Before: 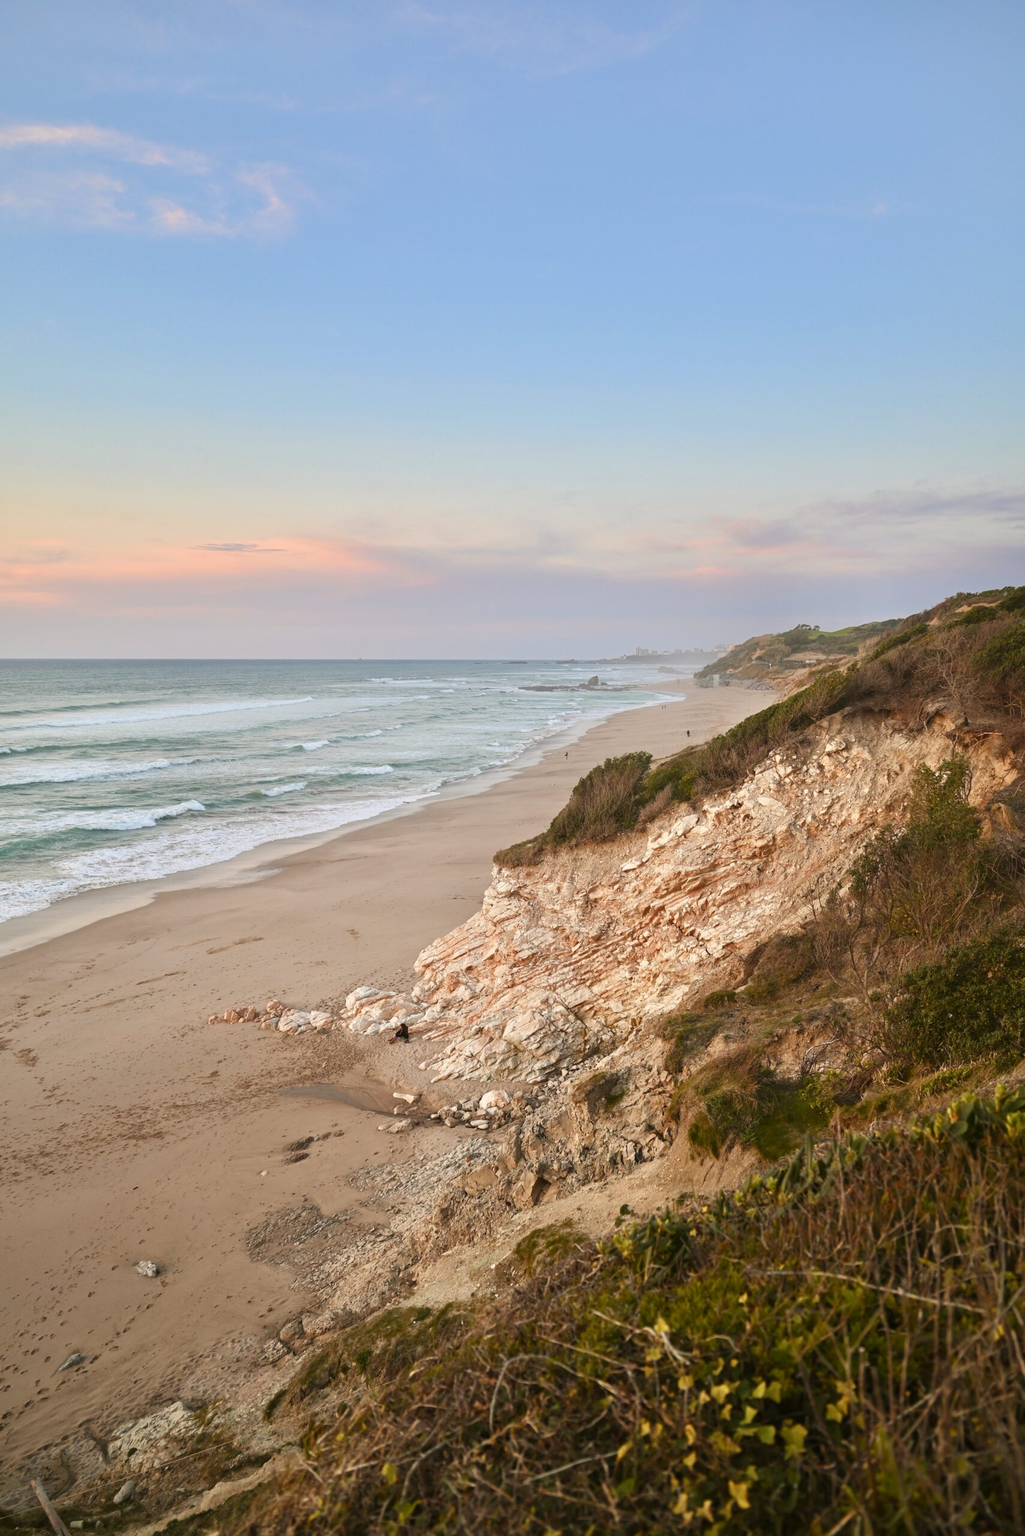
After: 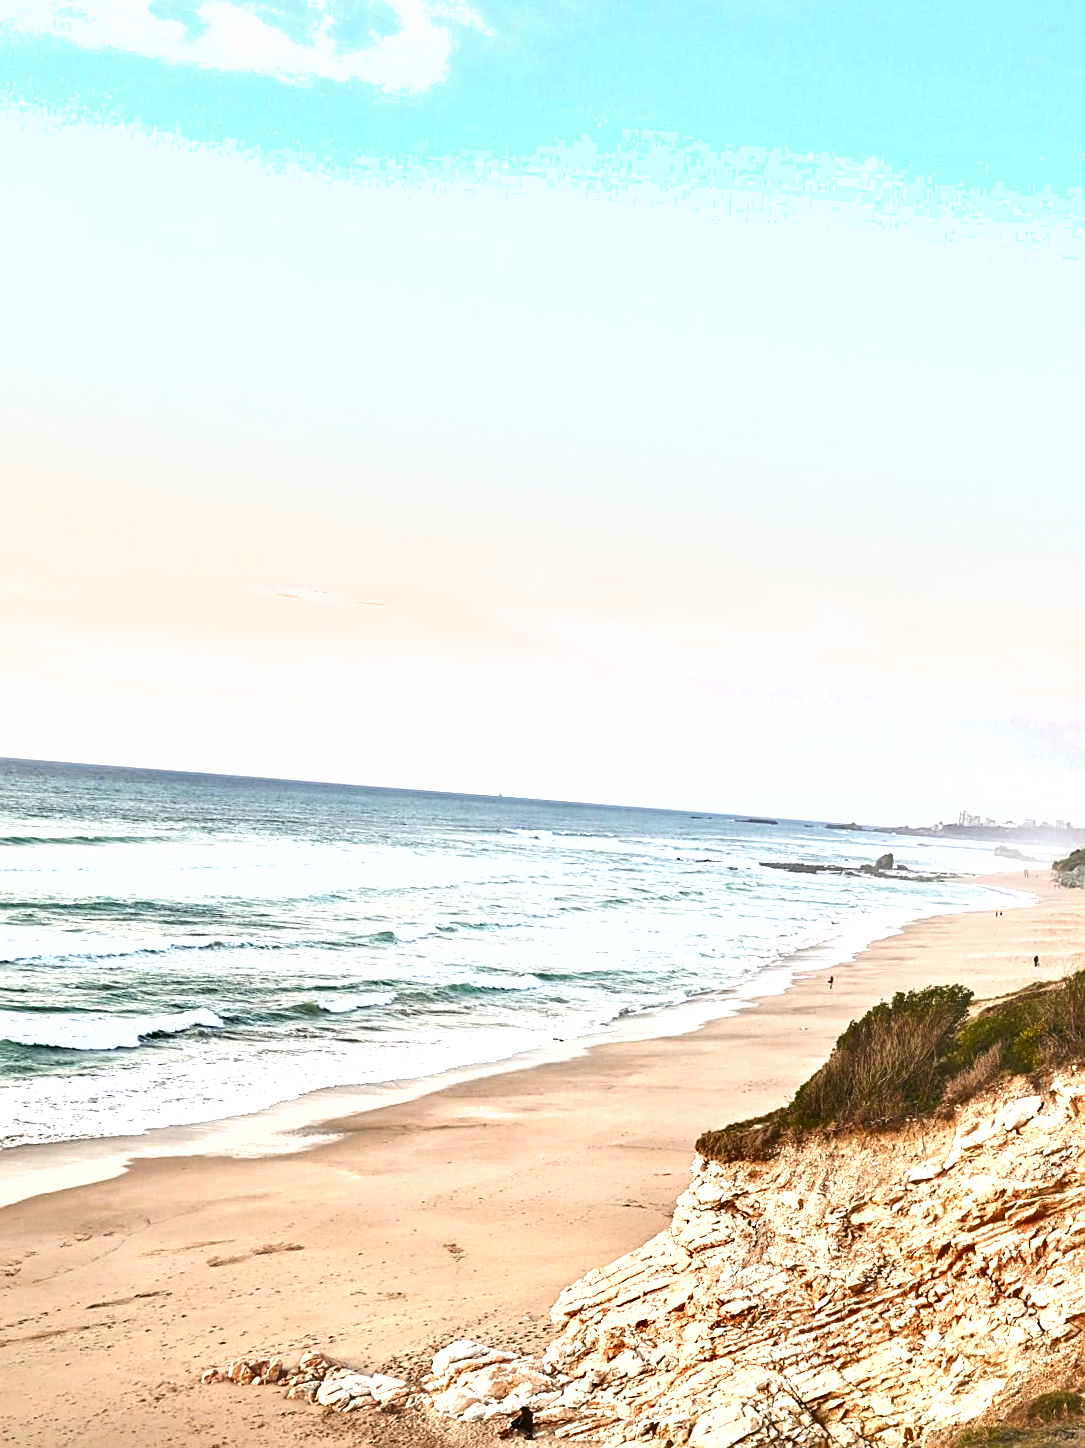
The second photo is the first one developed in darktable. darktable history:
sharpen: on, module defaults
crop and rotate: angle -4.37°, left 1.969%, top 6.804%, right 27.47%, bottom 30.325%
shadows and highlights: low approximation 0.01, soften with gaussian
exposure: black level correction -0.002, exposure 1.114 EV, compensate exposure bias true, compensate highlight preservation false
